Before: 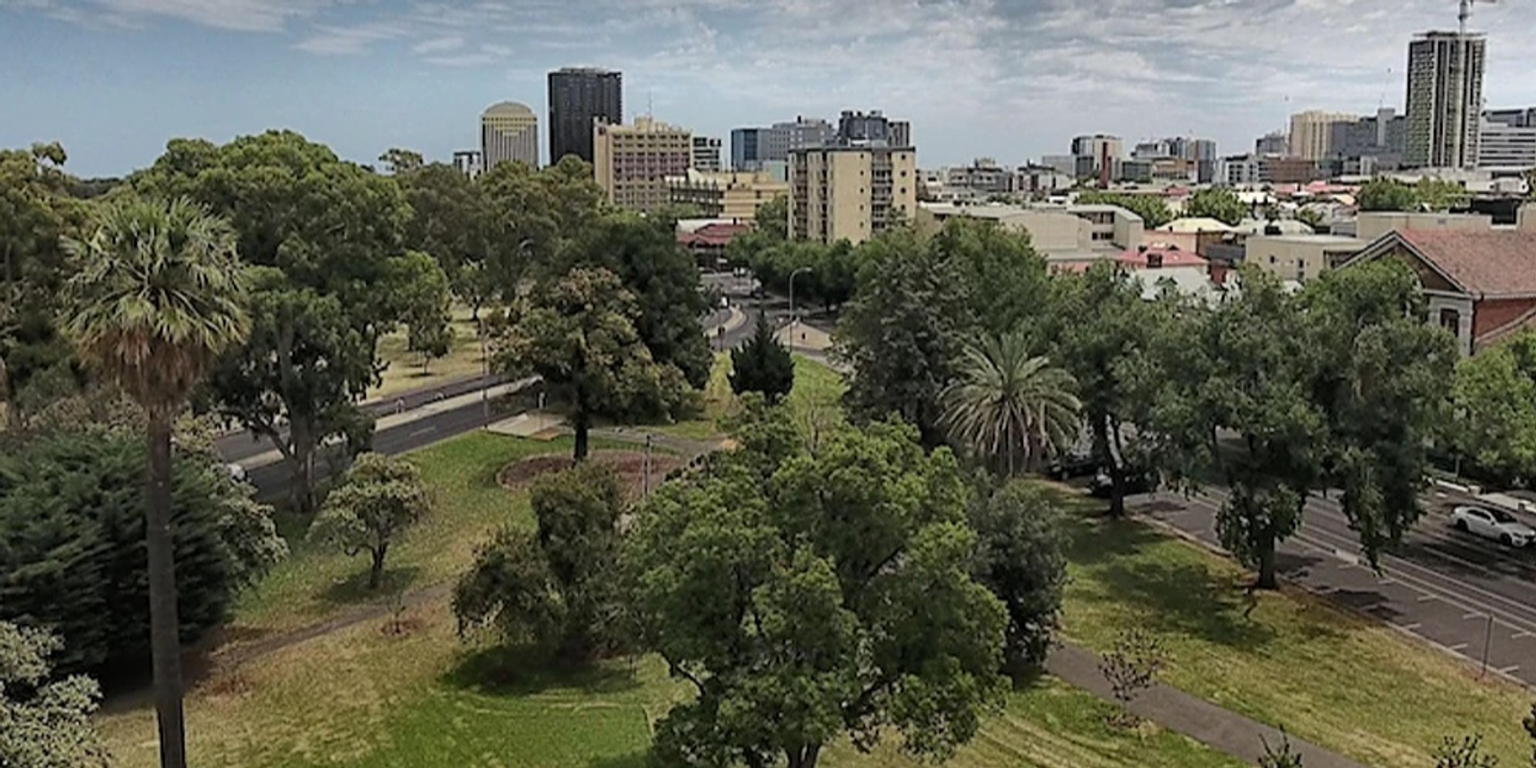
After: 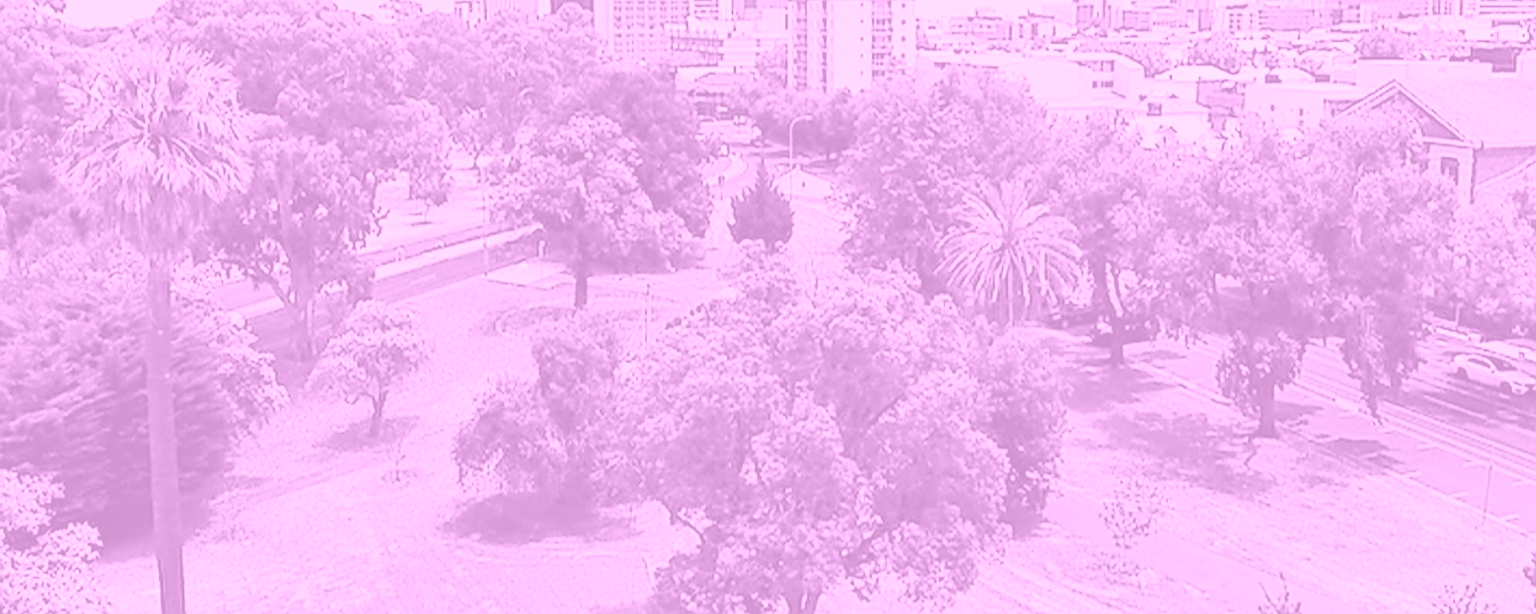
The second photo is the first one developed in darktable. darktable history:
colorize: hue 331.2°, saturation 75%, source mix 30.28%, lightness 70.52%, version 1
crop and rotate: top 19.998%
base curve: curves: ch0 [(0, 0) (0.025, 0.046) (0.112, 0.277) (0.467, 0.74) (0.814, 0.929) (1, 0.942)]
sharpen: radius 1.458, amount 0.398, threshold 1.271
